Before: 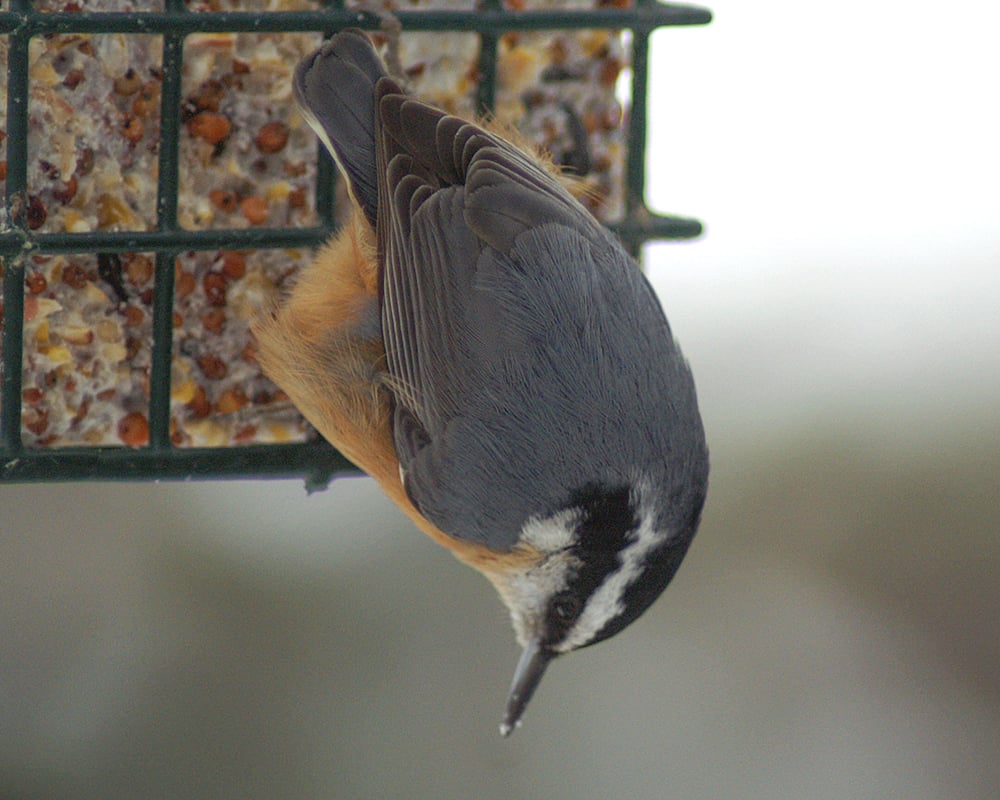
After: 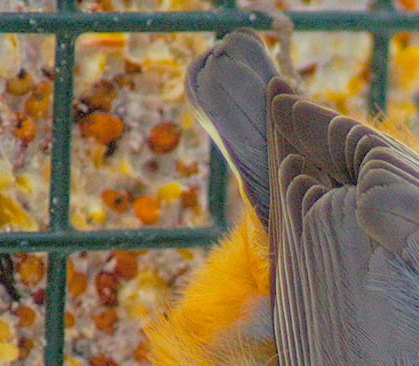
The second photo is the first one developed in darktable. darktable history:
crop and rotate: left 10.837%, top 0.083%, right 47.246%, bottom 54.137%
color balance rgb: global offset › luminance -0.471%, white fulcrum 0.093 EV, perceptual saturation grading › global saturation 99.852%, global vibrance -23.47%
contrast brightness saturation: contrast 0.103, brightness 0.314, saturation 0.15
